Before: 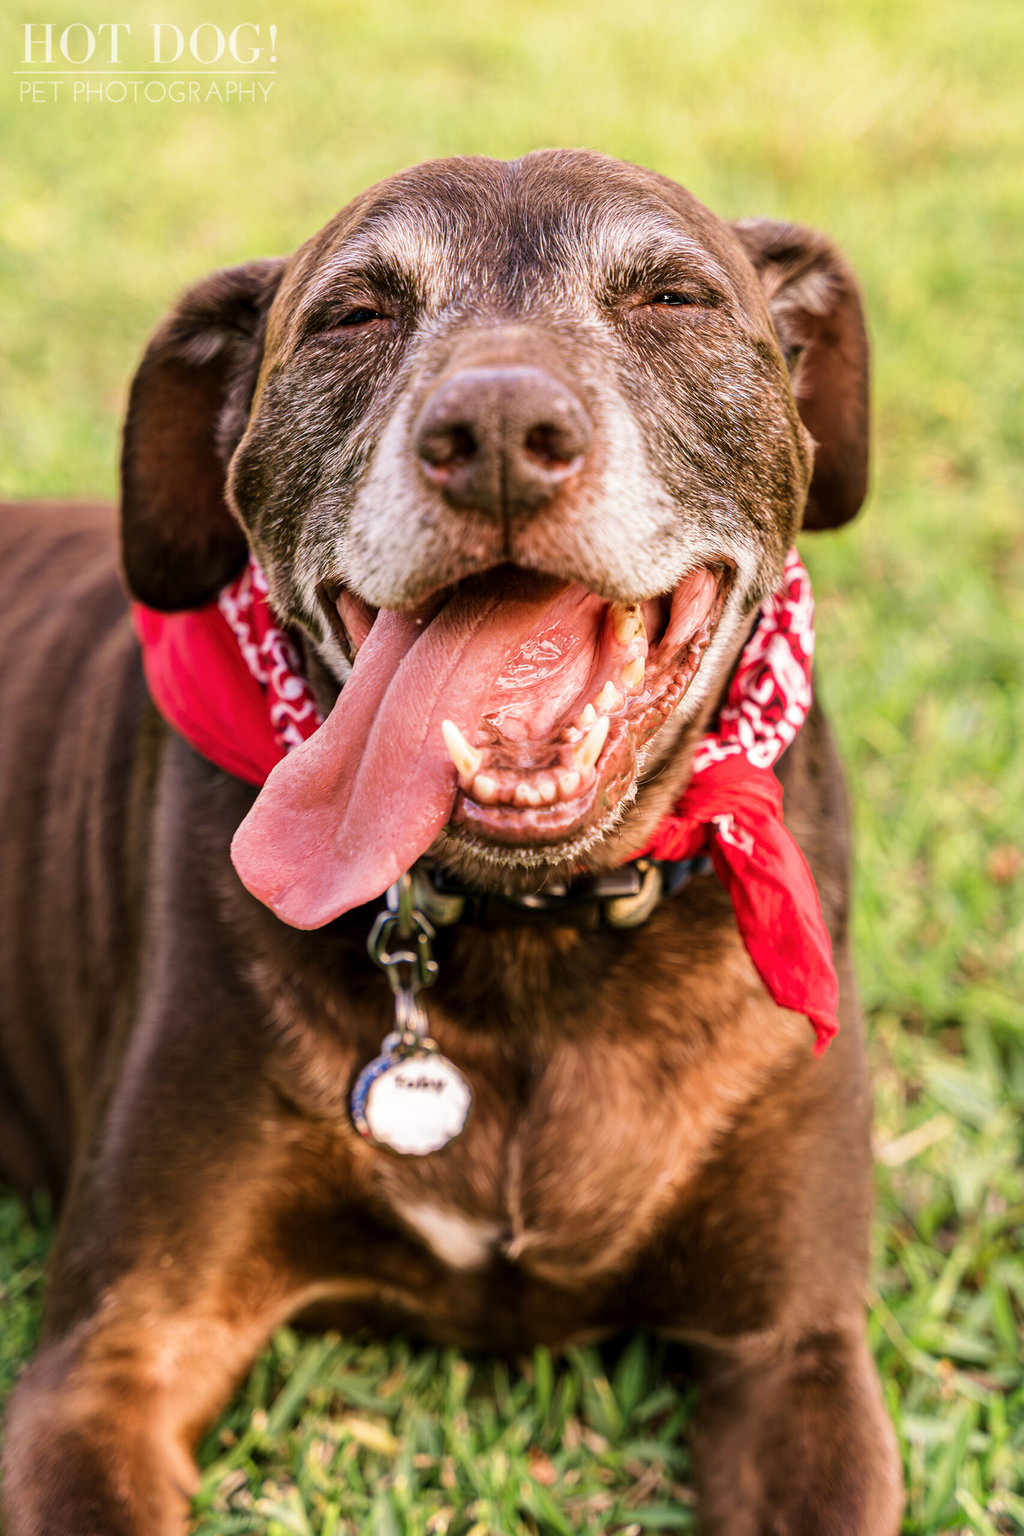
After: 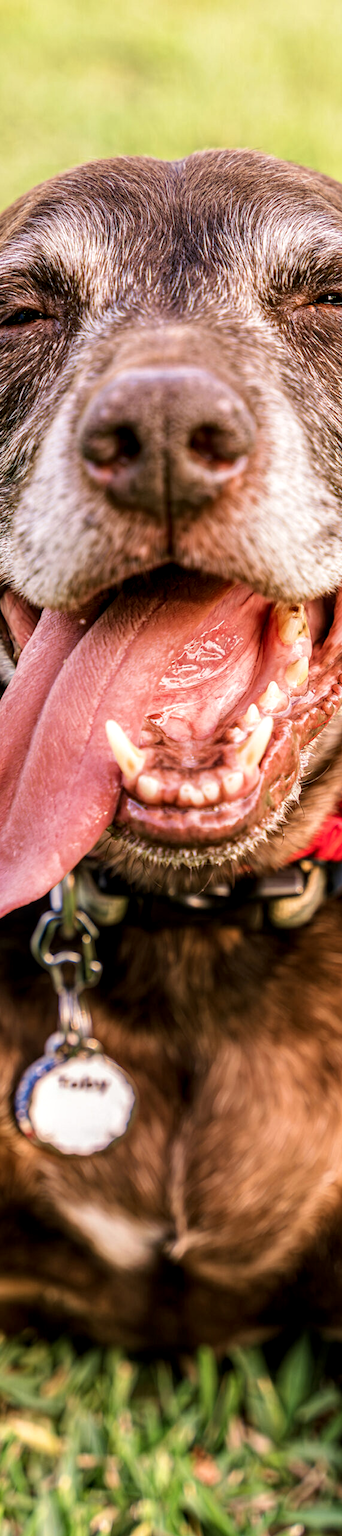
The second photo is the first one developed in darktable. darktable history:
local contrast: detail 130%
crop: left 32.907%, right 33.631%
